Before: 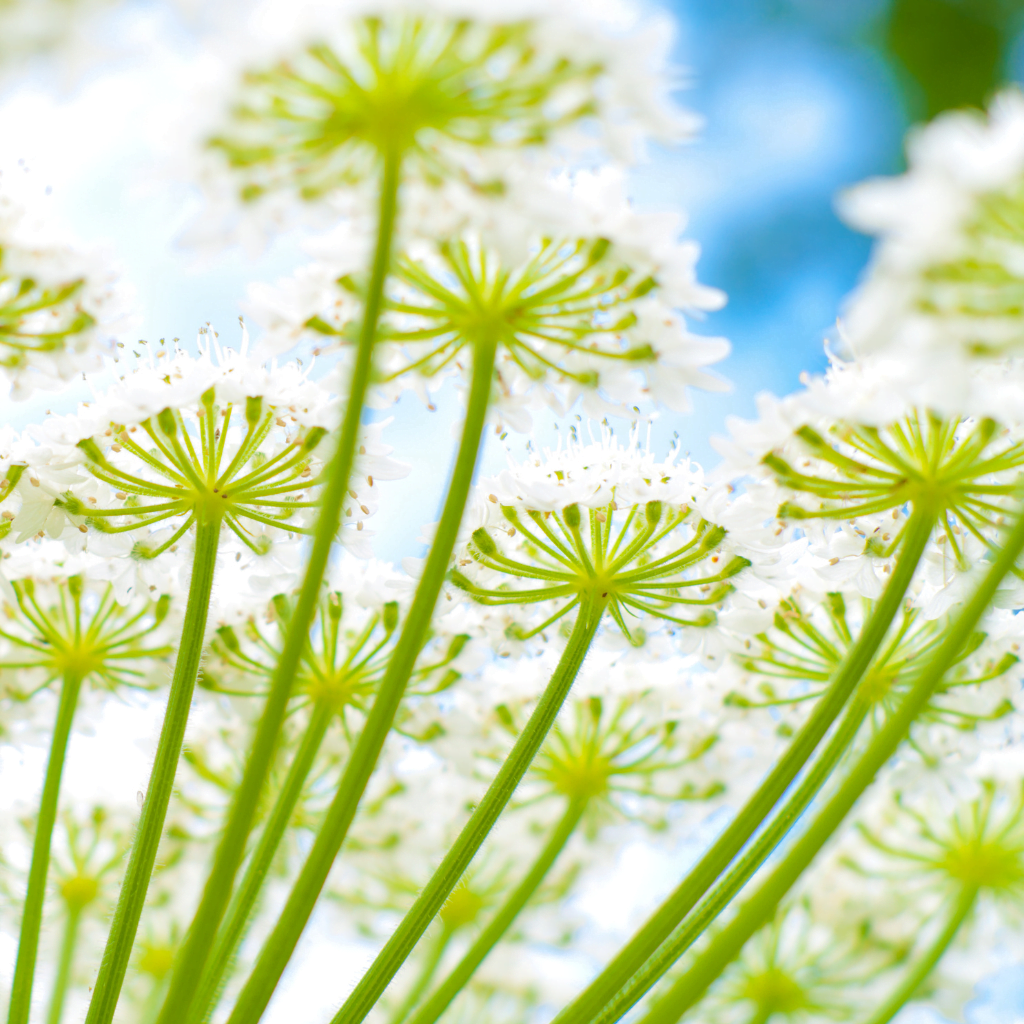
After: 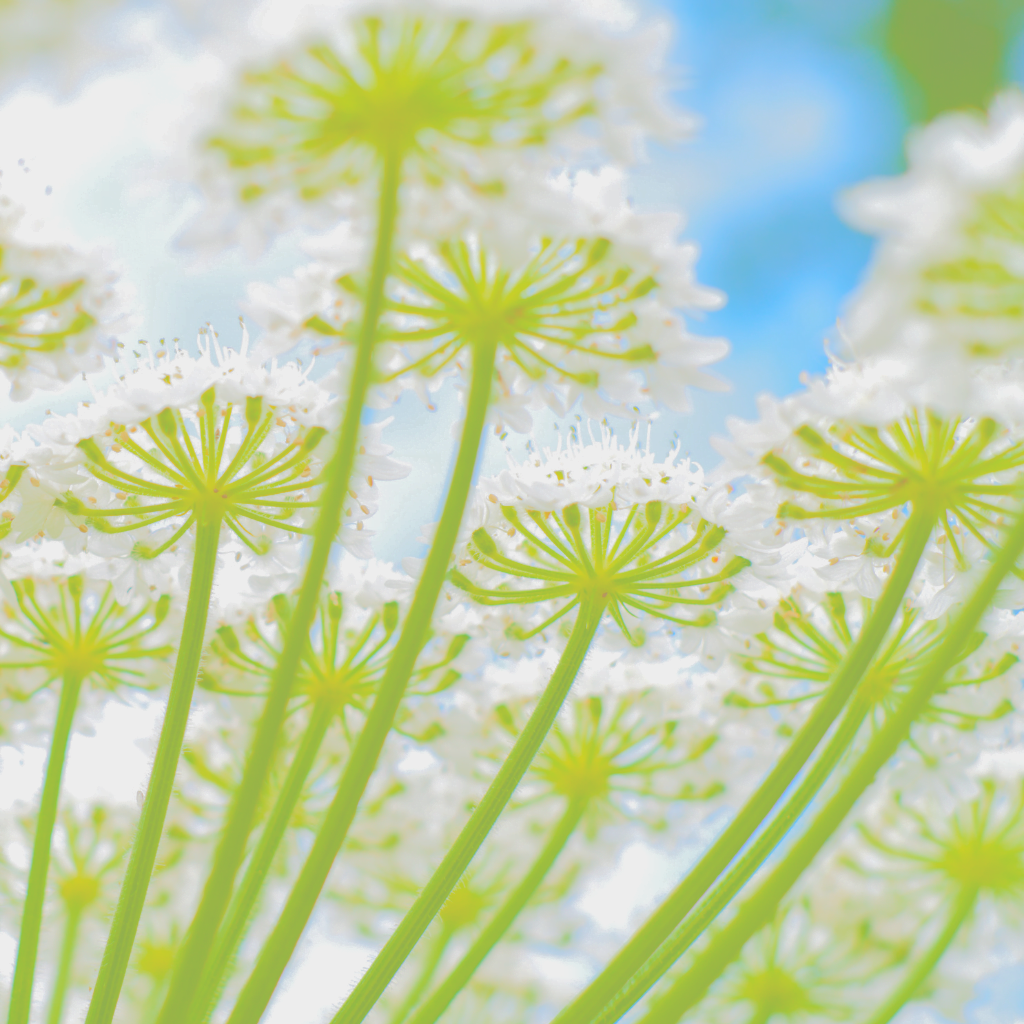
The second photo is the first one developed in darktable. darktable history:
contrast brightness saturation: contrast -0.07, brightness -0.037, saturation -0.108
tone curve: curves: ch0 [(0, 0) (0.003, 0.626) (0.011, 0.626) (0.025, 0.63) (0.044, 0.631) (0.069, 0.632) (0.1, 0.636) (0.136, 0.637) (0.177, 0.641) (0.224, 0.642) (0.277, 0.646) (0.335, 0.649) (0.399, 0.661) (0.468, 0.679) (0.543, 0.702) (0.623, 0.732) (0.709, 0.769) (0.801, 0.804) (0.898, 0.847) (1, 1)], color space Lab, independent channels, preserve colors none
